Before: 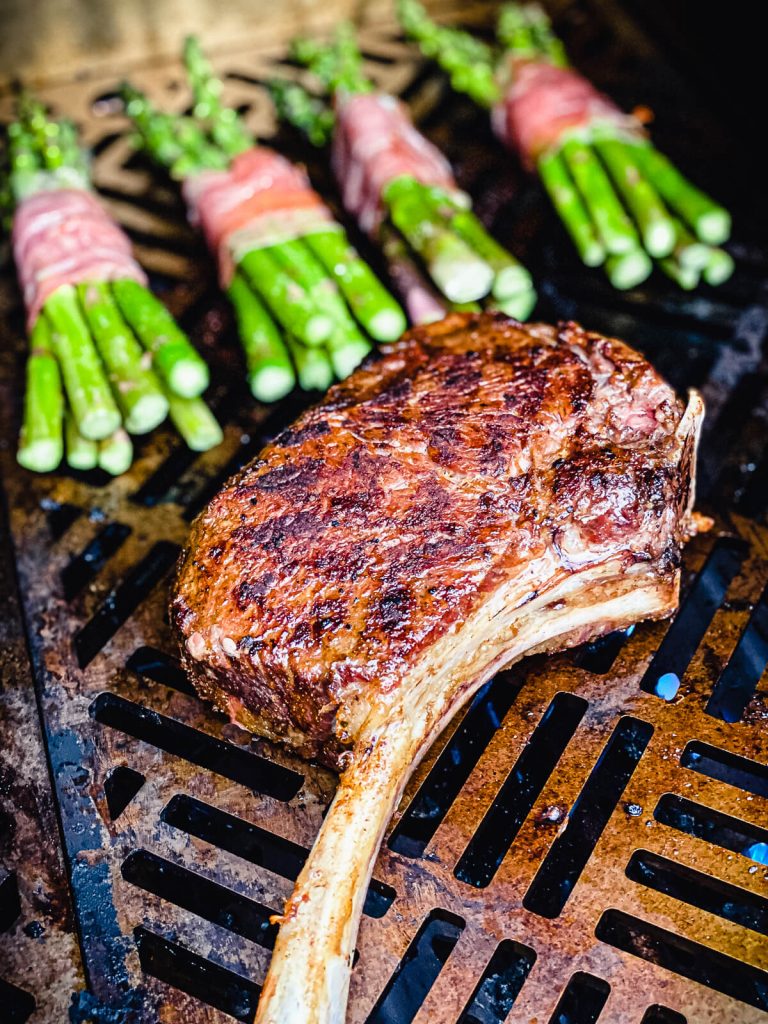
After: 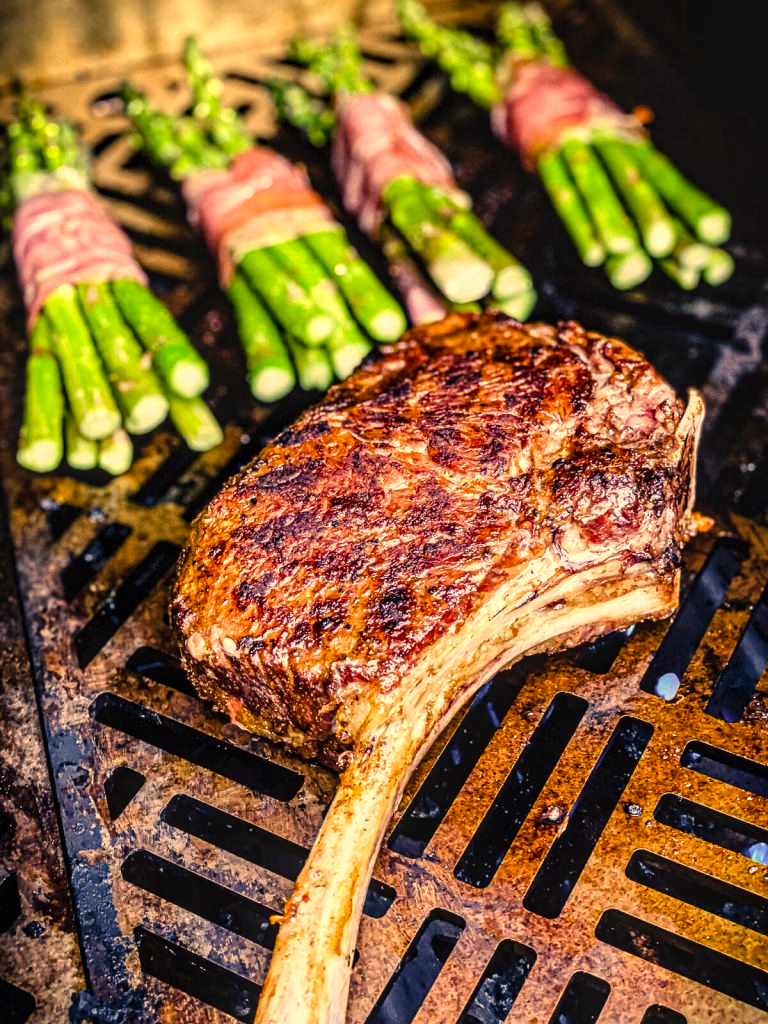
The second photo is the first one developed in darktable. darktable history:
color correction: highlights a* 15, highlights b* 31.55
local contrast: highlights 61%, detail 143%, midtone range 0.428
exposure: black level correction -0.001, exposure 0.08 EV, compensate highlight preservation false
